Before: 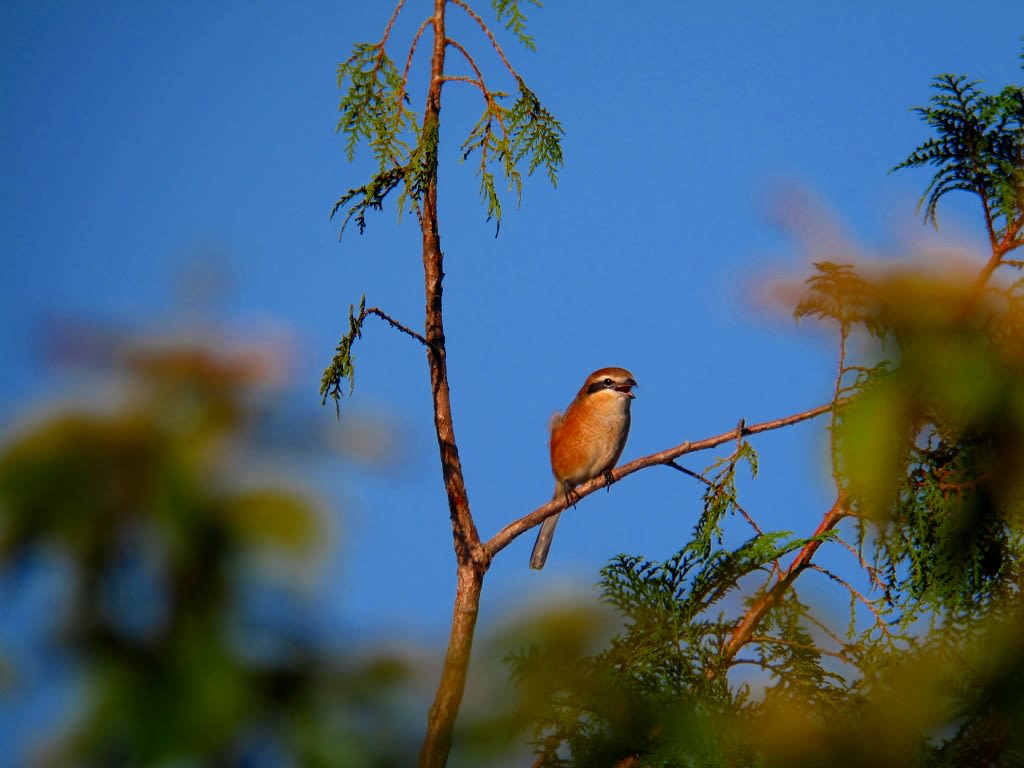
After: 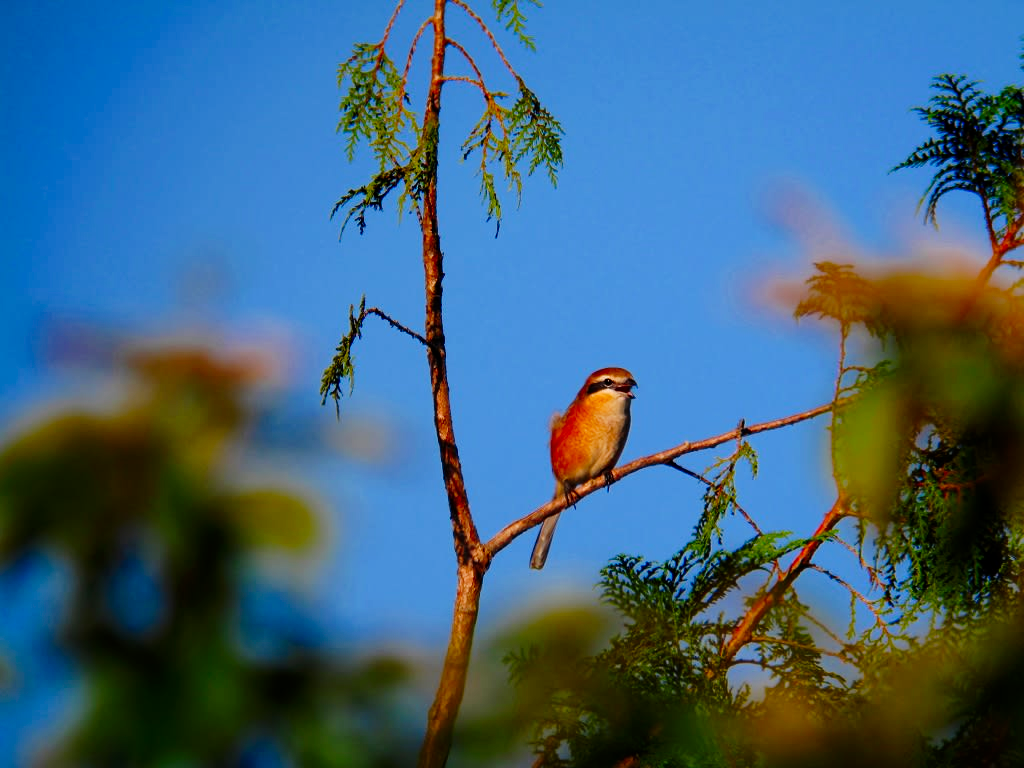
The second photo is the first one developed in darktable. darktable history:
tone curve: curves: ch0 [(0.003, 0) (0.066, 0.031) (0.163, 0.112) (0.264, 0.238) (0.395, 0.421) (0.517, 0.56) (0.684, 0.734) (0.791, 0.814) (1, 1)]; ch1 [(0, 0) (0.164, 0.115) (0.337, 0.332) (0.39, 0.398) (0.464, 0.461) (0.501, 0.5) (0.507, 0.5) (0.534, 0.532) (0.577, 0.59) (0.652, 0.681) (0.733, 0.749) (0.811, 0.796) (1, 1)]; ch2 [(0, 0) (0.337, 0.382) (0.464, 0.476) (0.501, 0.502) (0.527, 0.54) (0.551, 0.565) (0.6, 0.59) (0.687, 0.675) (1, 1)], preserve colors none
contrast brightness saturation: contrast 0.04, saturation 0.156
